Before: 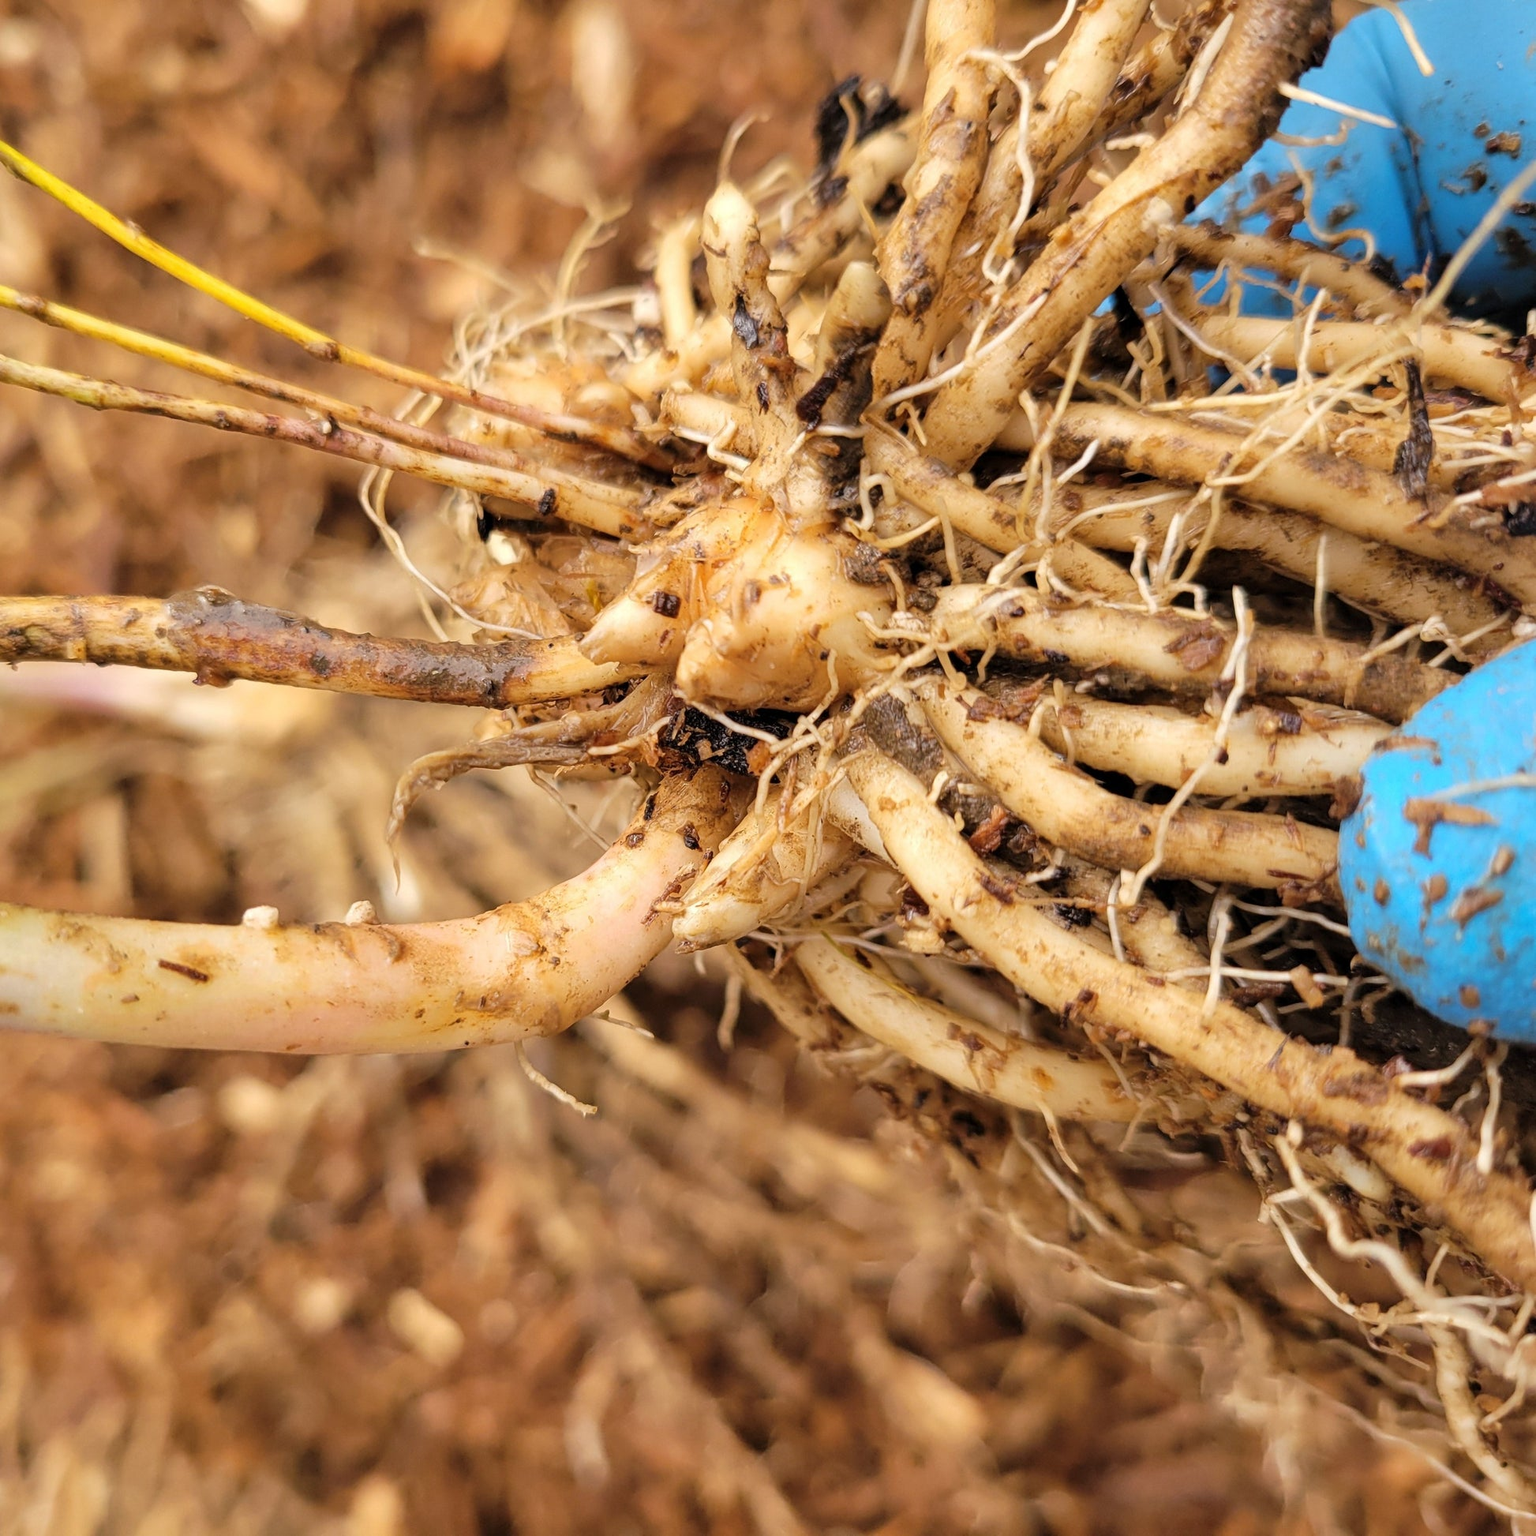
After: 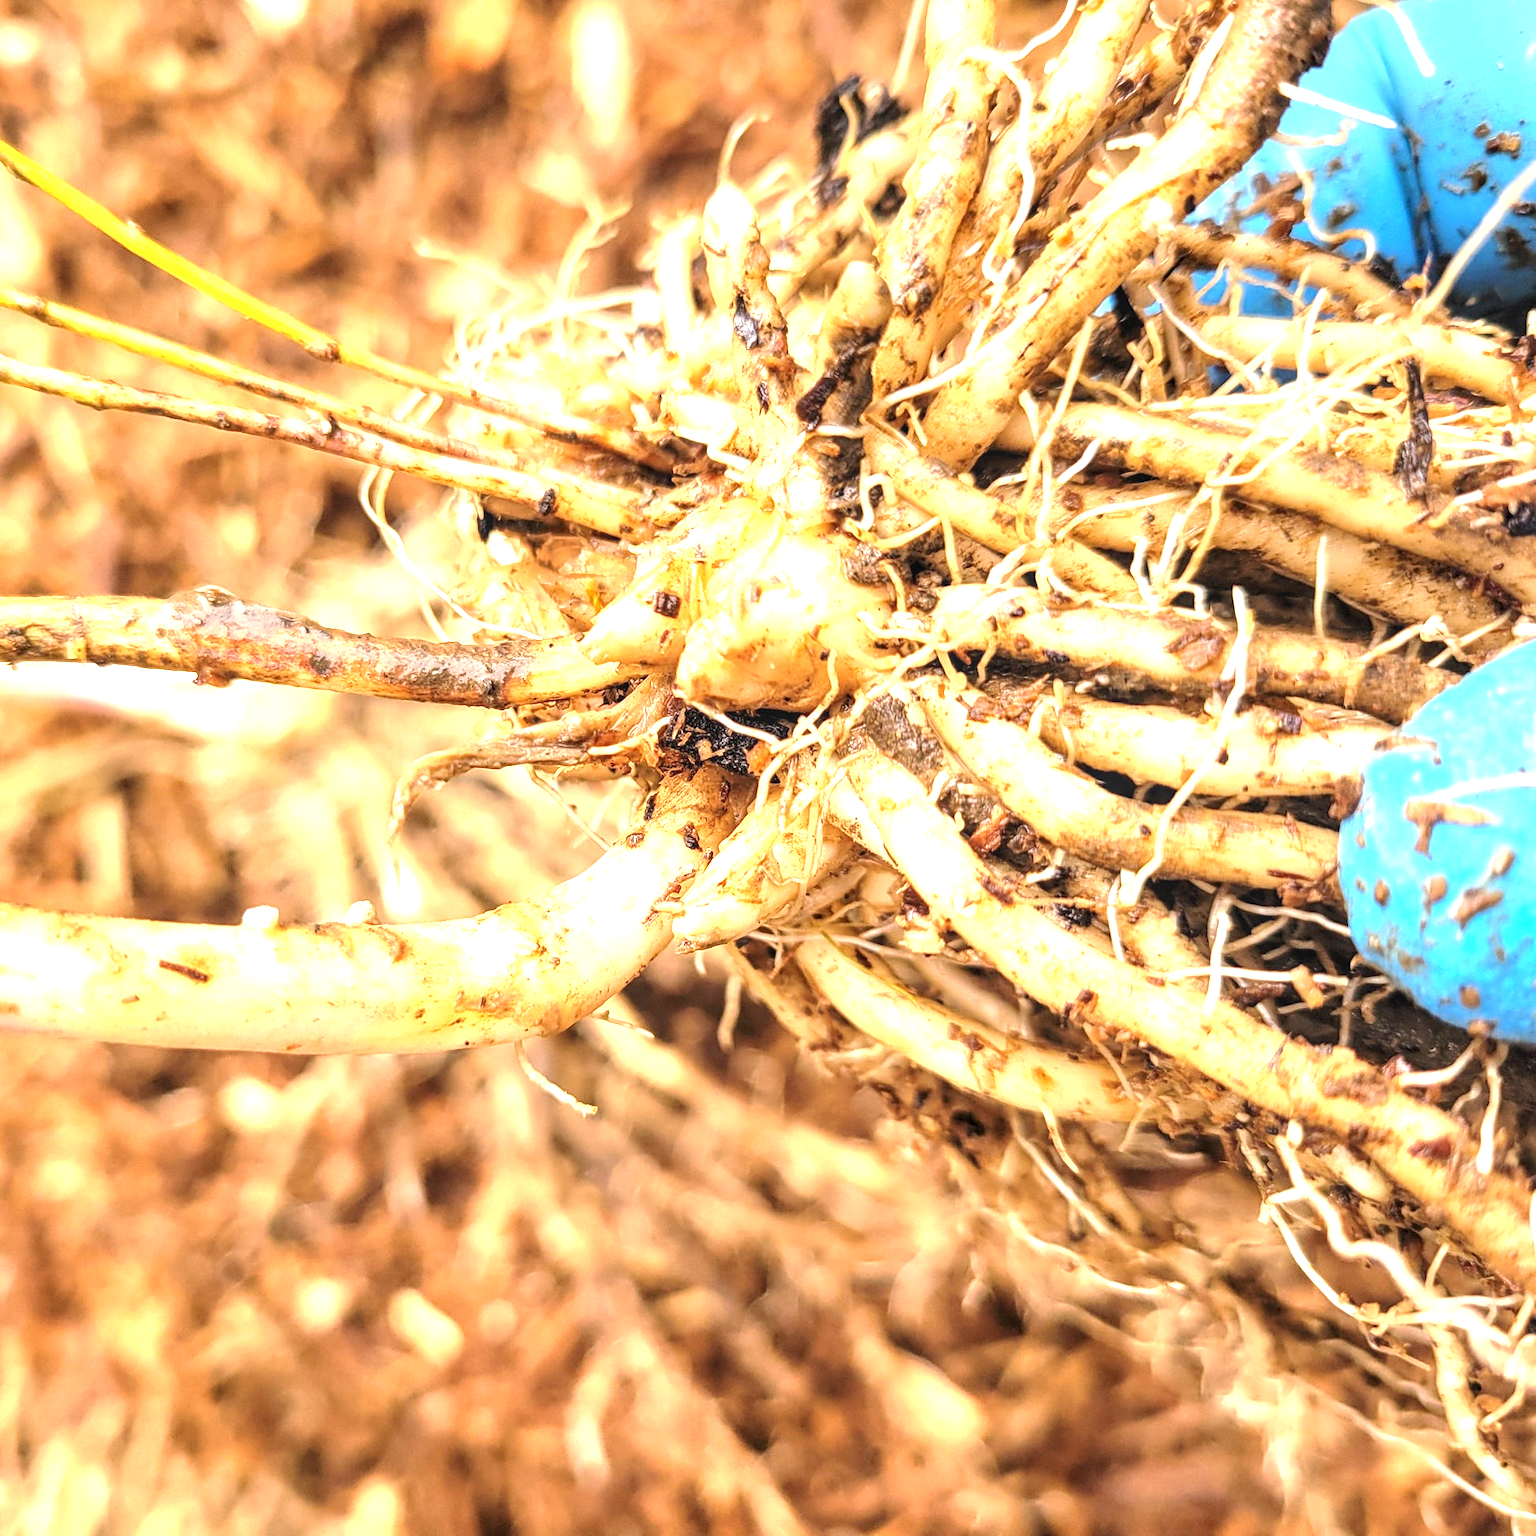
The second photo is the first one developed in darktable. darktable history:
exposure: black level correction 0, exposure 1.388 EV, compensate exposure bias true, compensate highlight preservation false
local contrast: on, module defaults
